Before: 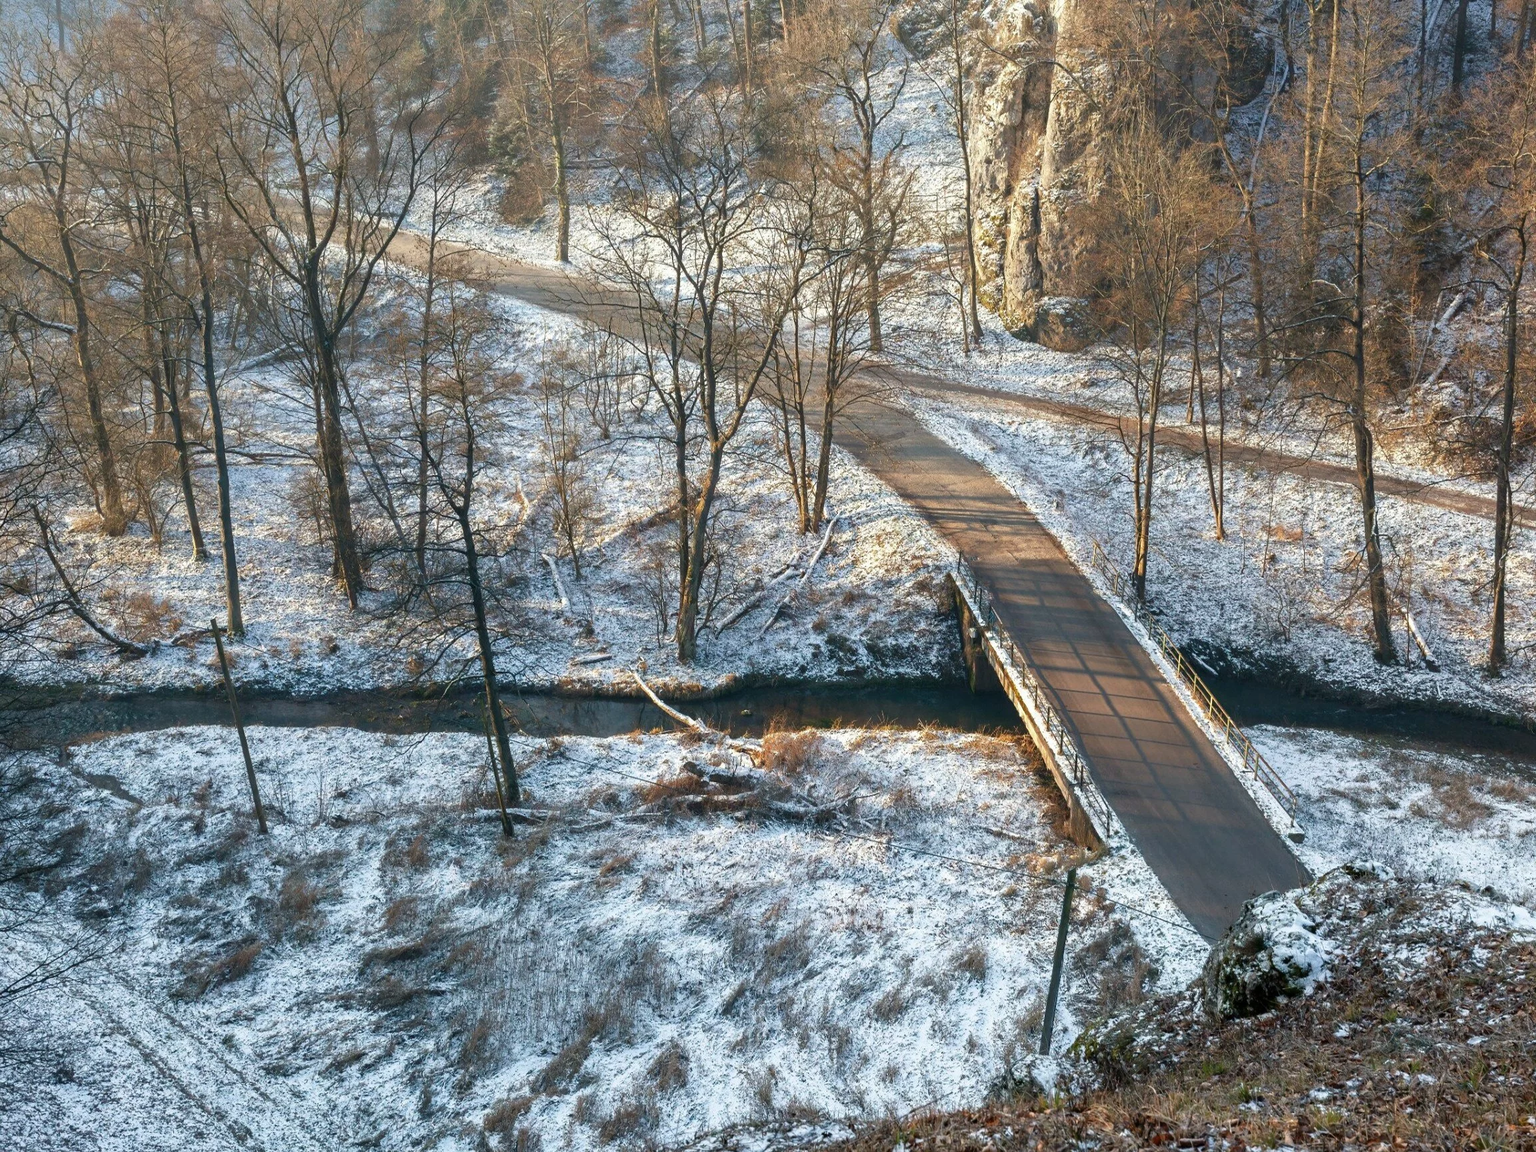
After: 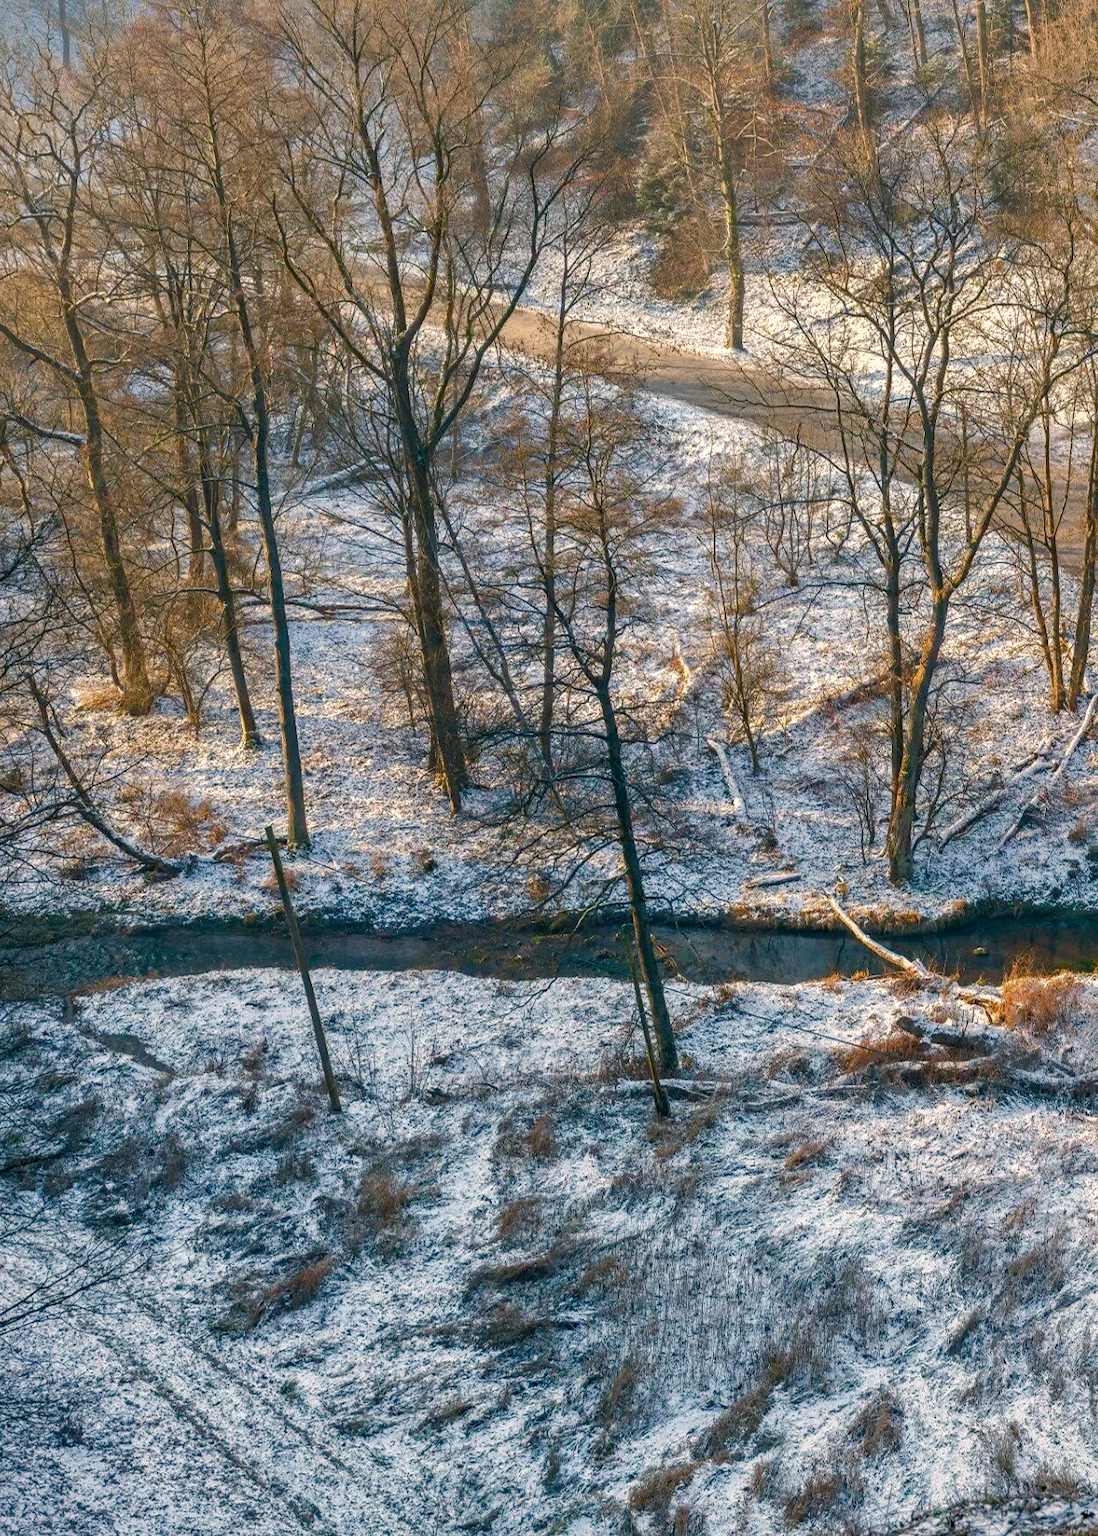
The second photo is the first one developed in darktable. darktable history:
color balance rgb: highlights gain › chroma 3.069%, highlights gain › hue 54.47°, perceptual saturation grading › global saturation 20%, perceptual saturation grading › highlights -25.312%, perceptual saturation grading › shadows 25.418%, global vibrance 20%
shadows and highlights: shadows 39.44, highlights -59.74
crop: left 0.823%, right 45.581%, bottom 0.09%
haze removal: compatibility mode true, adaptive false
local contrast: on, module defaults
